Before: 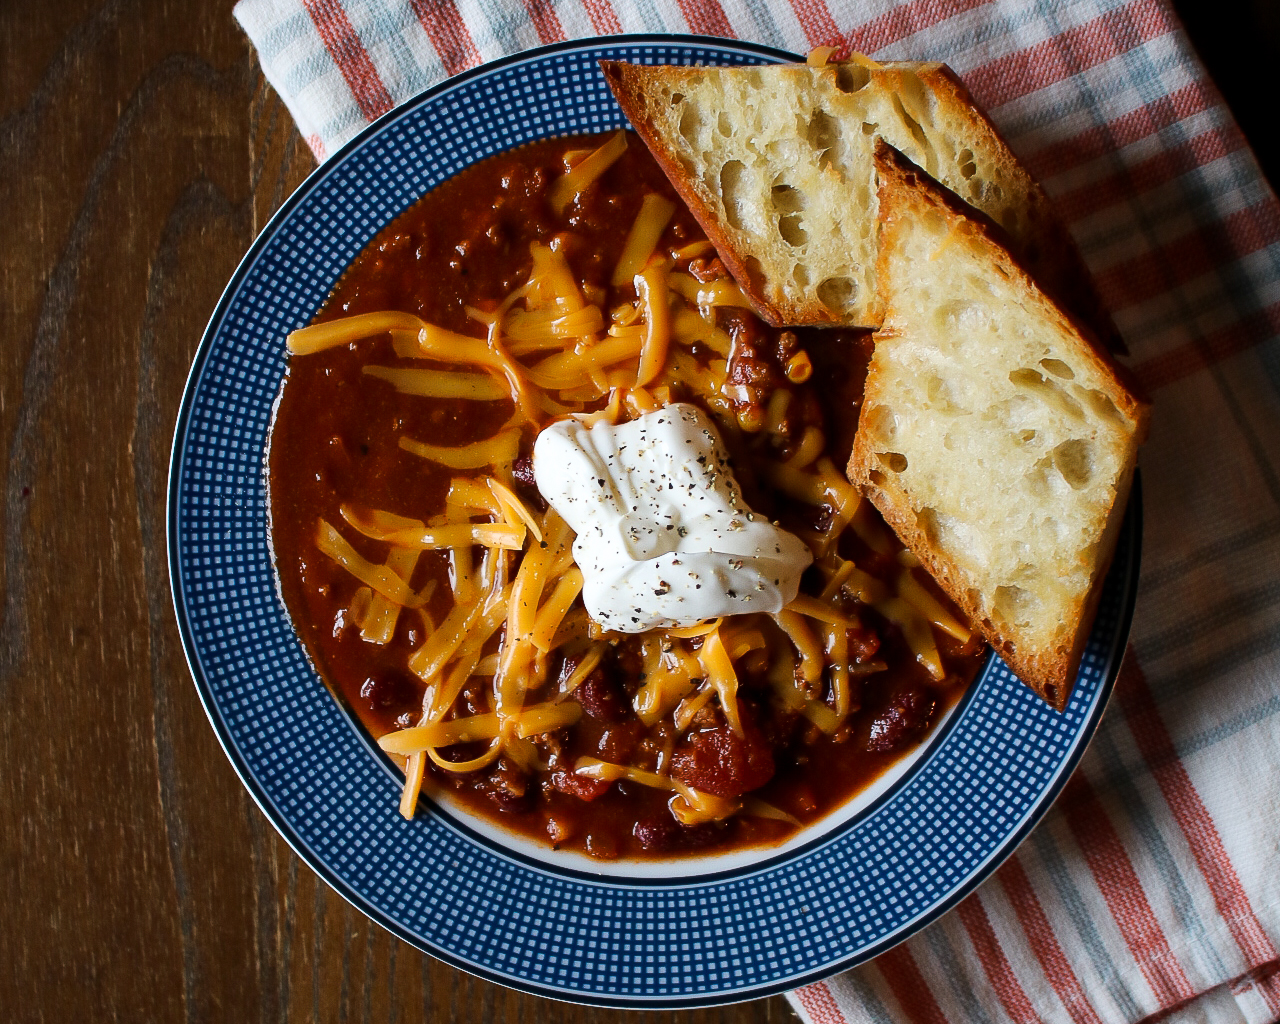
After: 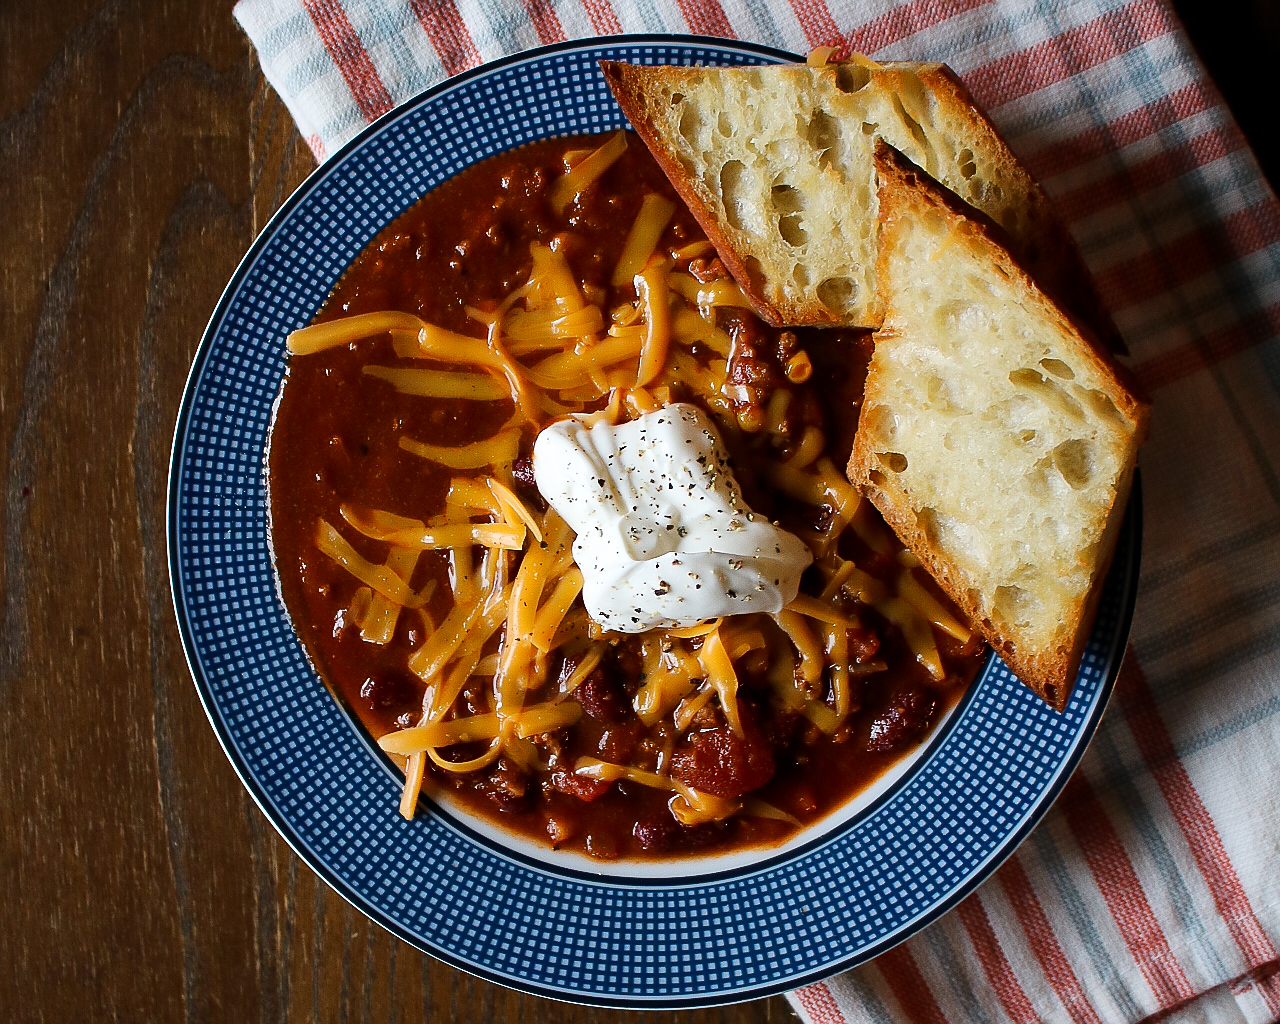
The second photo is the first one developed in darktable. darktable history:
sharpen: radius 0.978, amount 0.613
